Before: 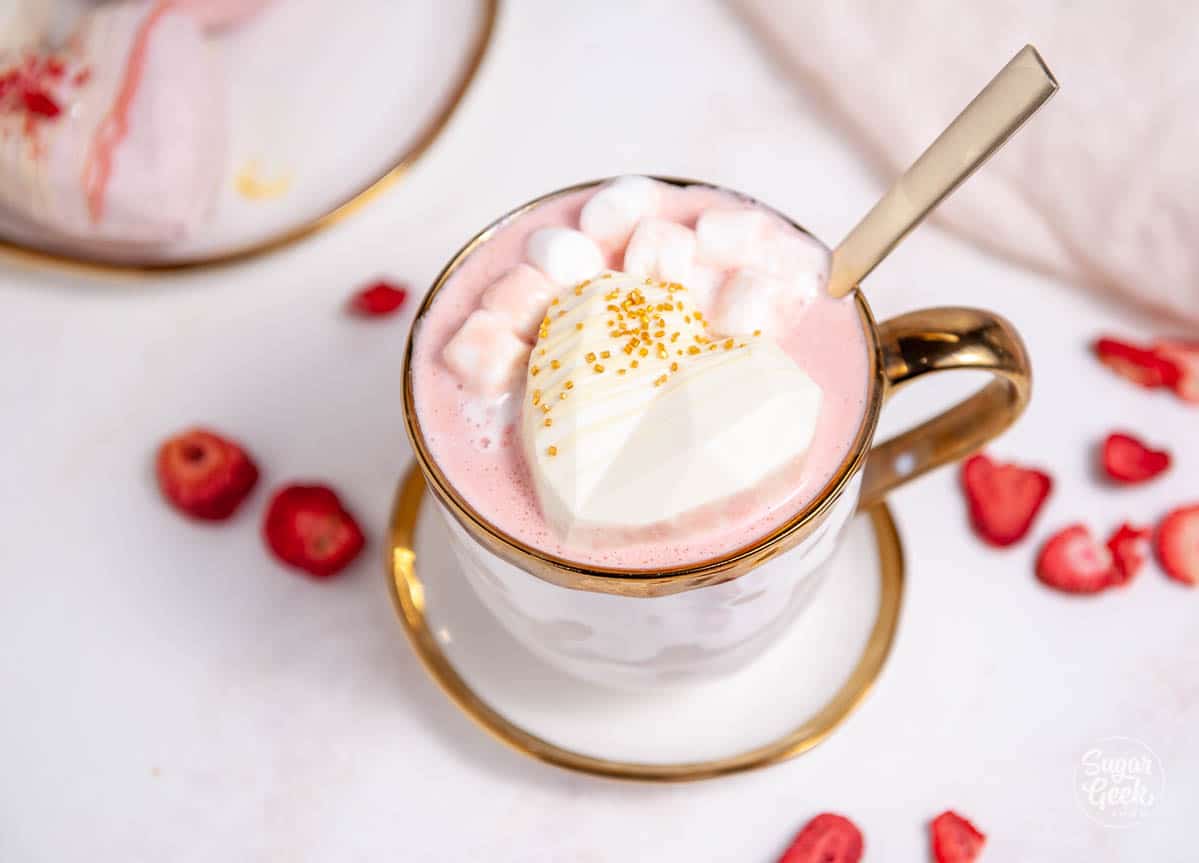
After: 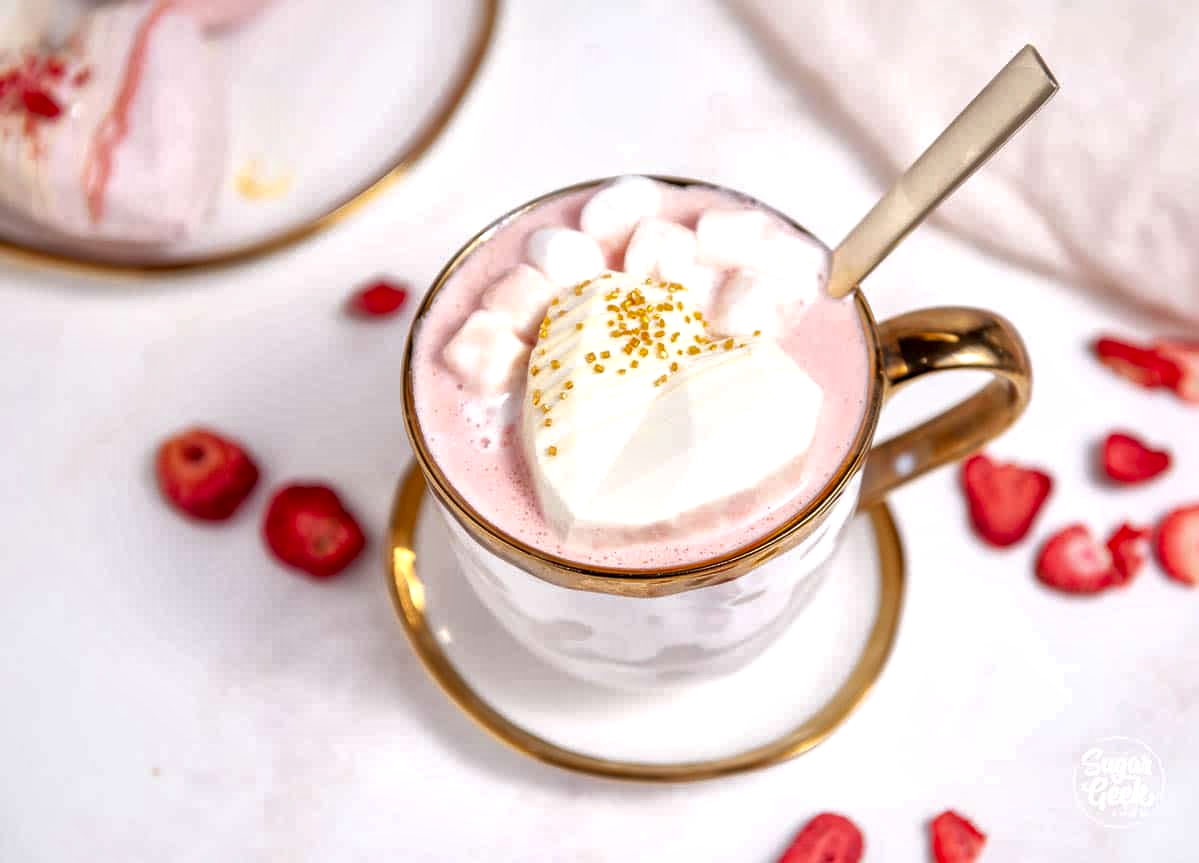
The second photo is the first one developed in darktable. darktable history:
local contrast: mode bilateral grid, contrast 20, coarseness 49, detail 171%, midtone range 0.2
exposure: exposure 0.134 EV, compensate highlight preservation false
